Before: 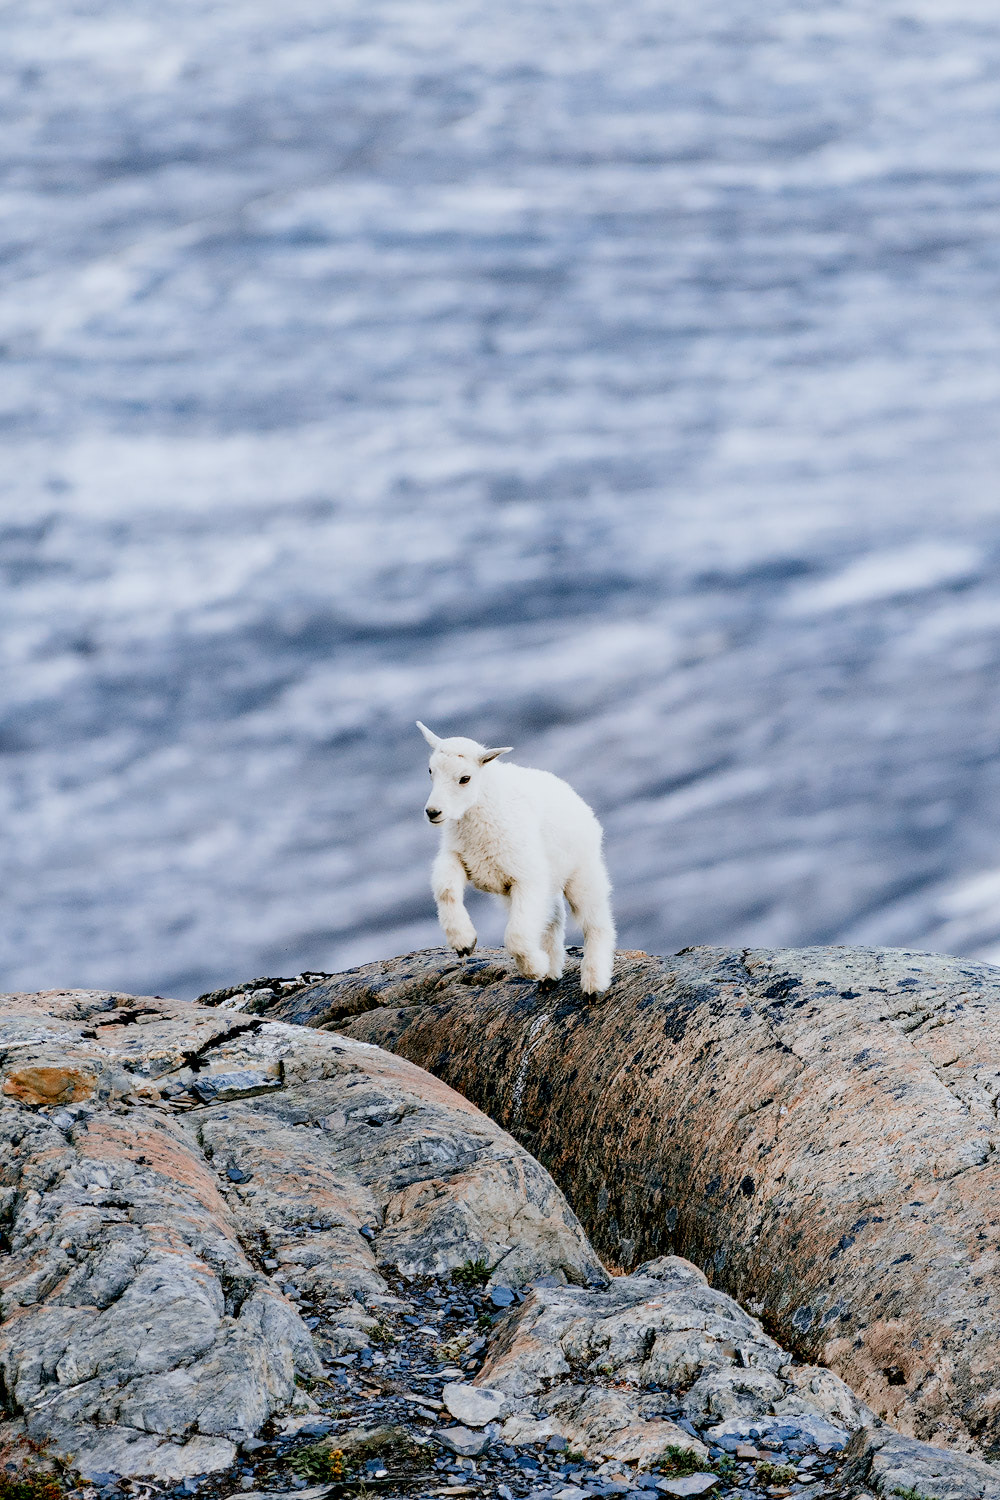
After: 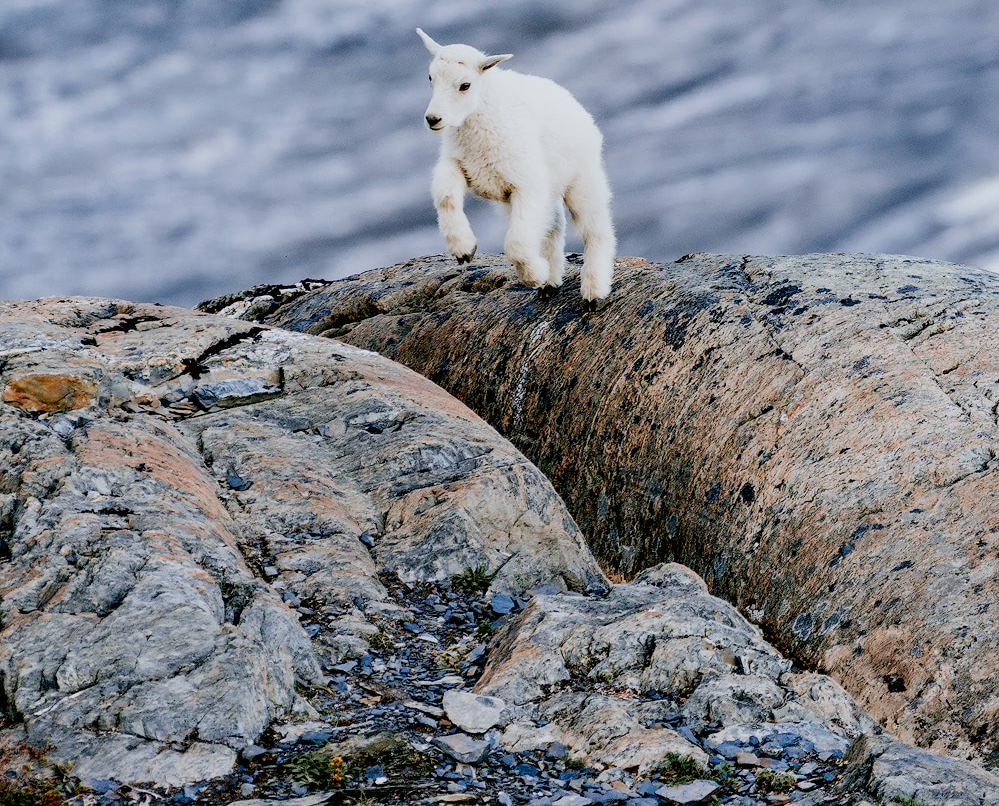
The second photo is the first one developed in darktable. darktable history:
crop and rotate: top 46.237%
exposure: exposure -0.116 EV, compensate exposure bias true, compensate highlight preservation false
